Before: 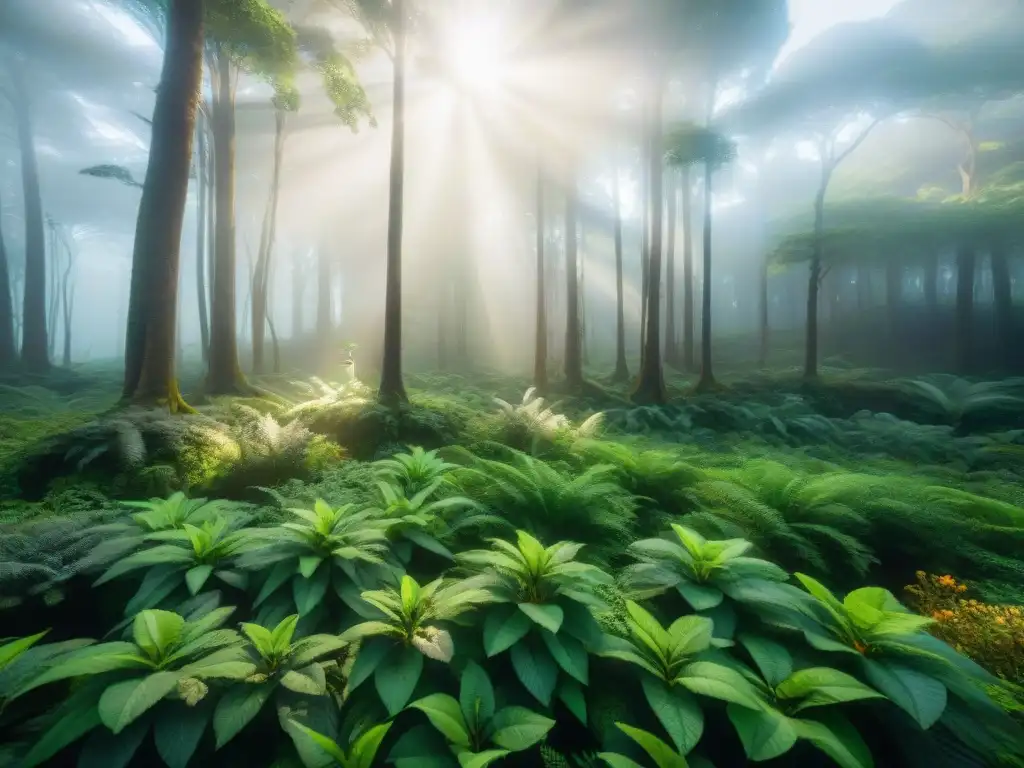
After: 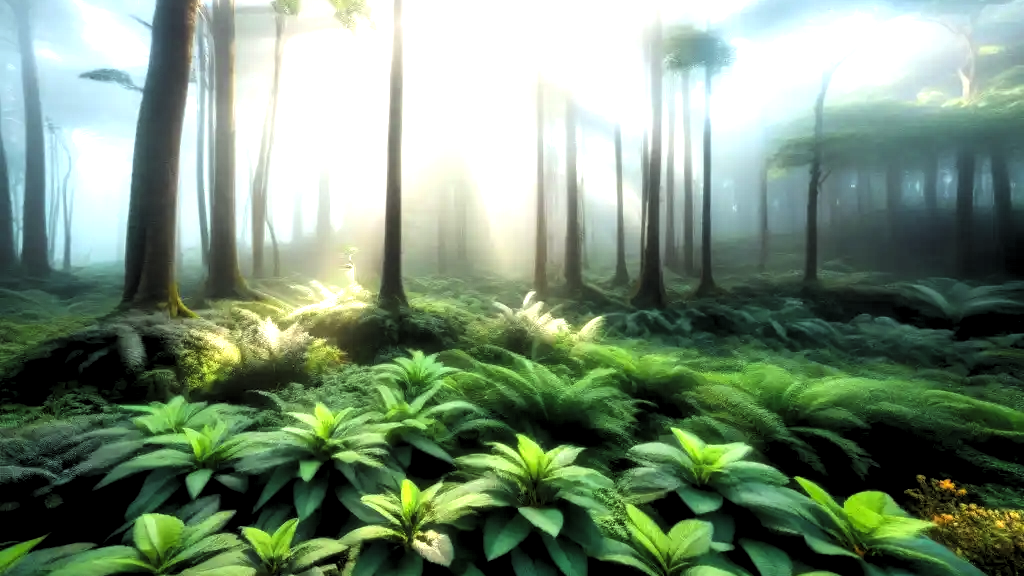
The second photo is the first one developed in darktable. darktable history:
exposure: black level correction 0, exposure 0.5 EV, compensate exposure bias true, compensate highlight preservation false
crop and rotate: top 12.5%, bottom 12.5%
levels: levels [0.182, 0.542, 0.902]
